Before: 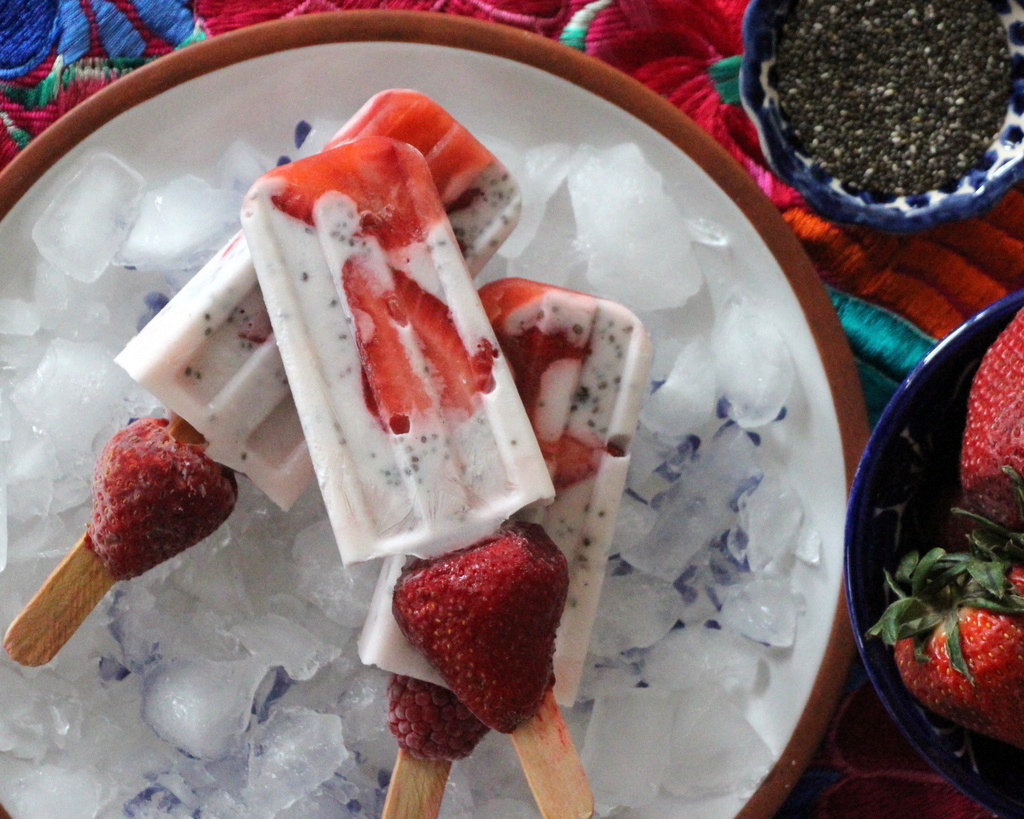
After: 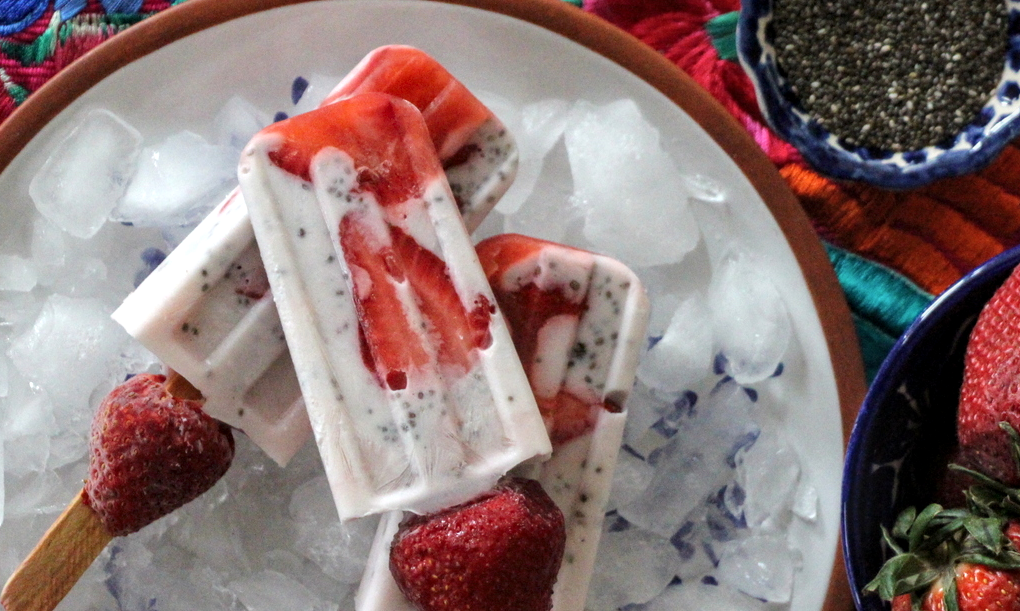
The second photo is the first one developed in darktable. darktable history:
crop: left 0.387%, top 5.469%, bottom 19.809%
local contrast: on, module defaults
